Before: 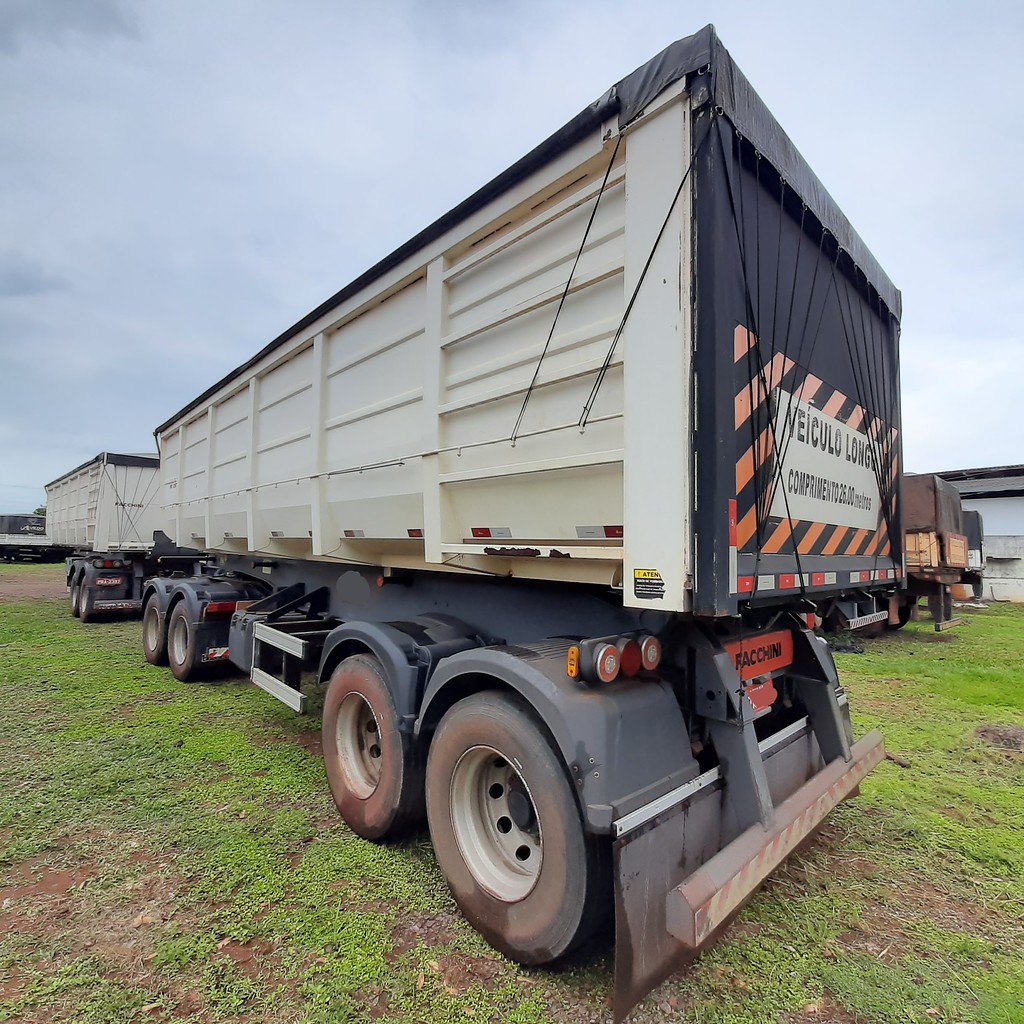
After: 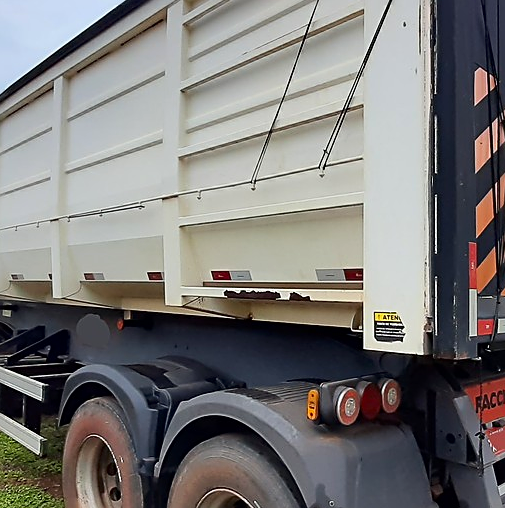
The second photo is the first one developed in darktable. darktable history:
sharpen: on, module defaults
crop: left 25.47%, top 25.11%, right 25.167%, bottom 25.243%
contrast brightness saturation: contrast 0.146, brightness -0.013, saturation 0.103
